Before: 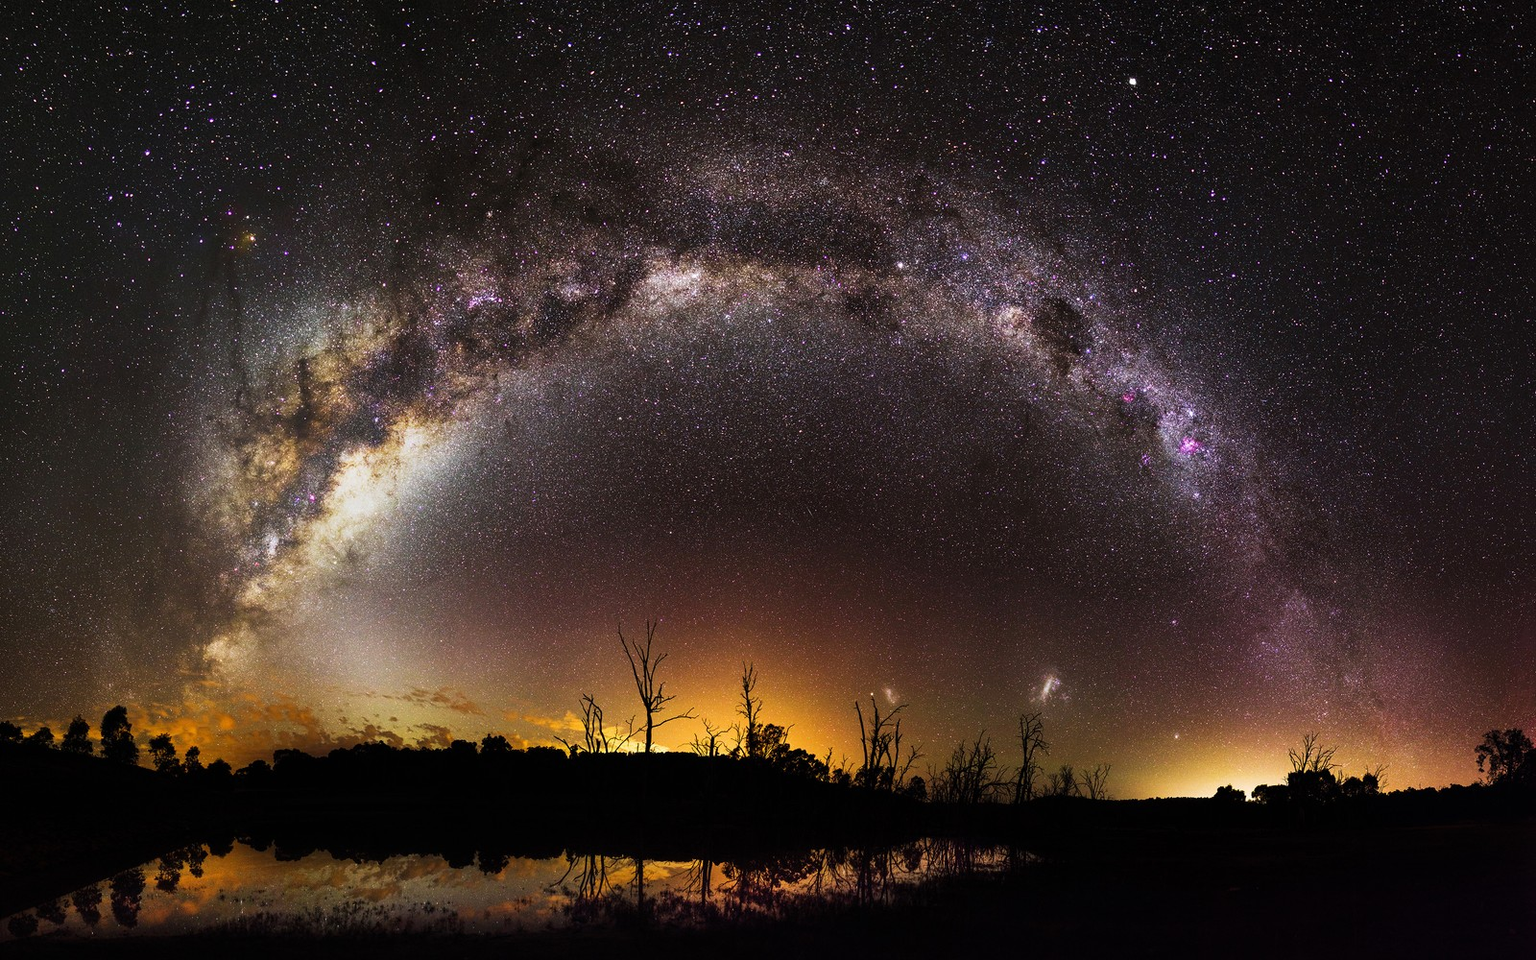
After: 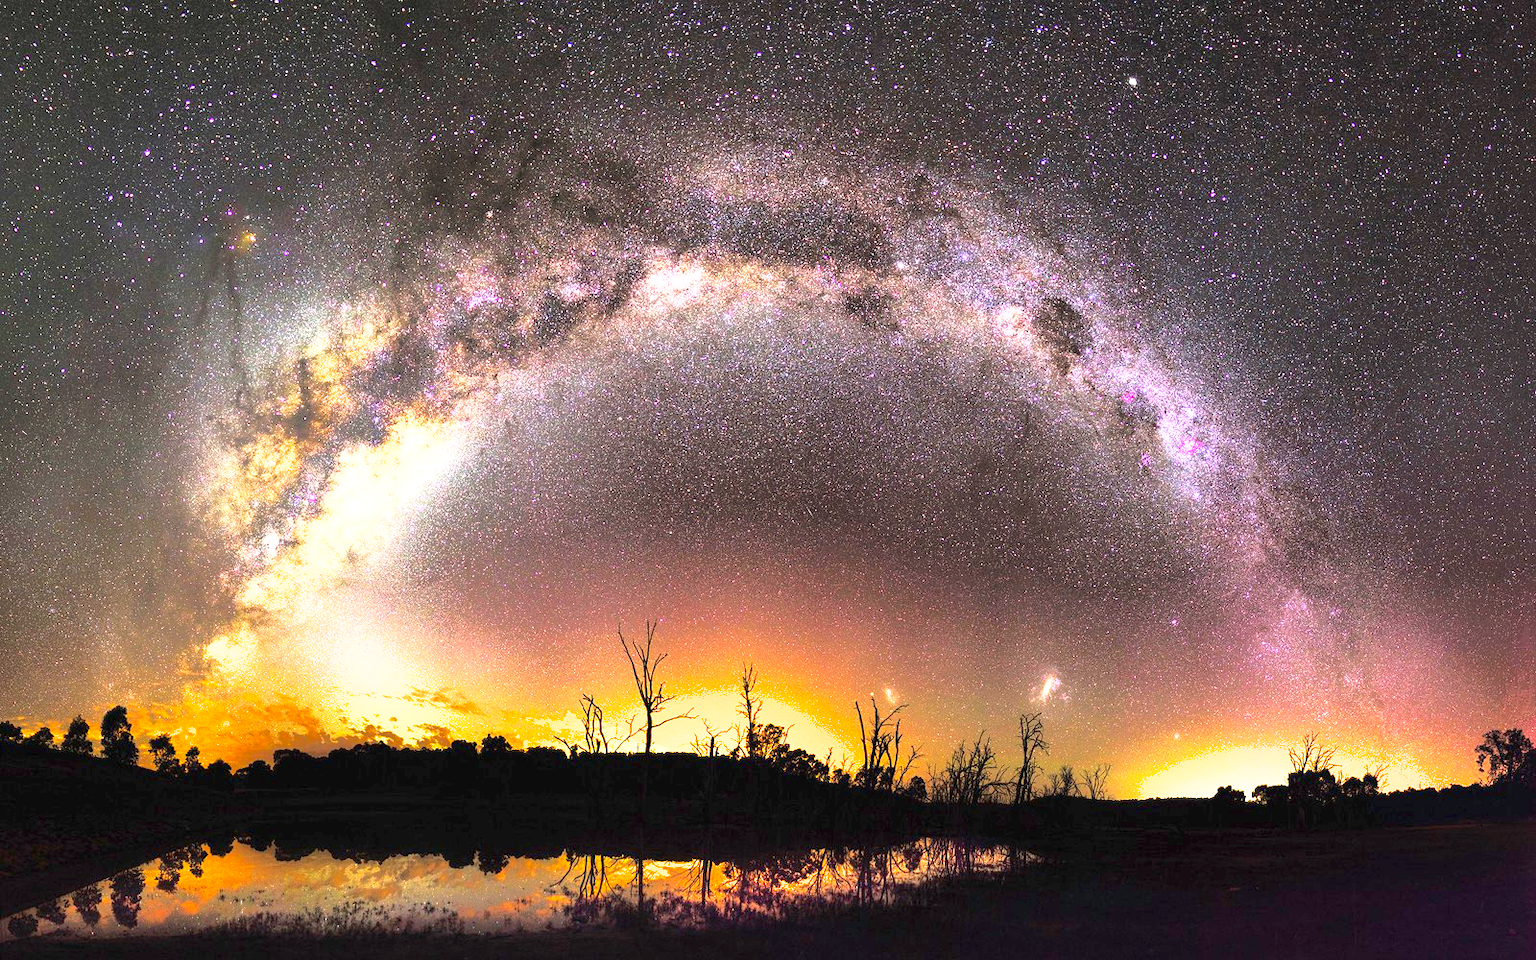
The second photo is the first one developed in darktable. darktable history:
exposure: black level correction 0, exposure 1.9 EV, compensate highlight preservation false
shadows and highlights: highlights -60
base curve: curves: ch0 [(0, 0) (0.028, 0.03) (0.121, 0.232) (0.46, 0.748) (0.859, 0.968) (1, 1)]
